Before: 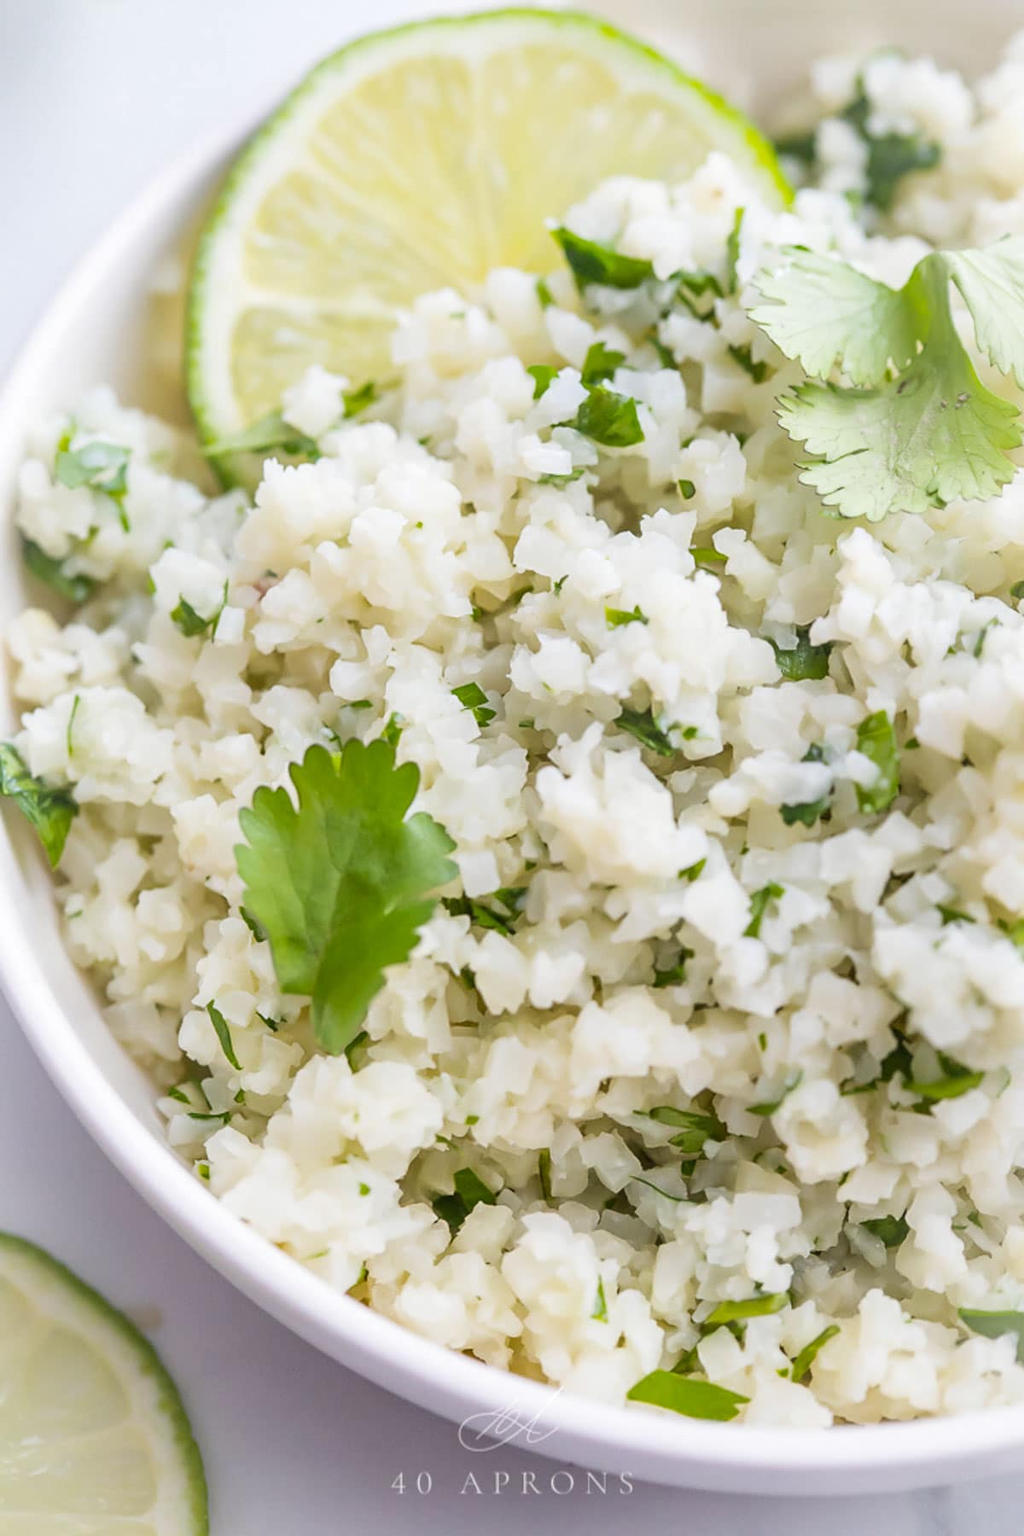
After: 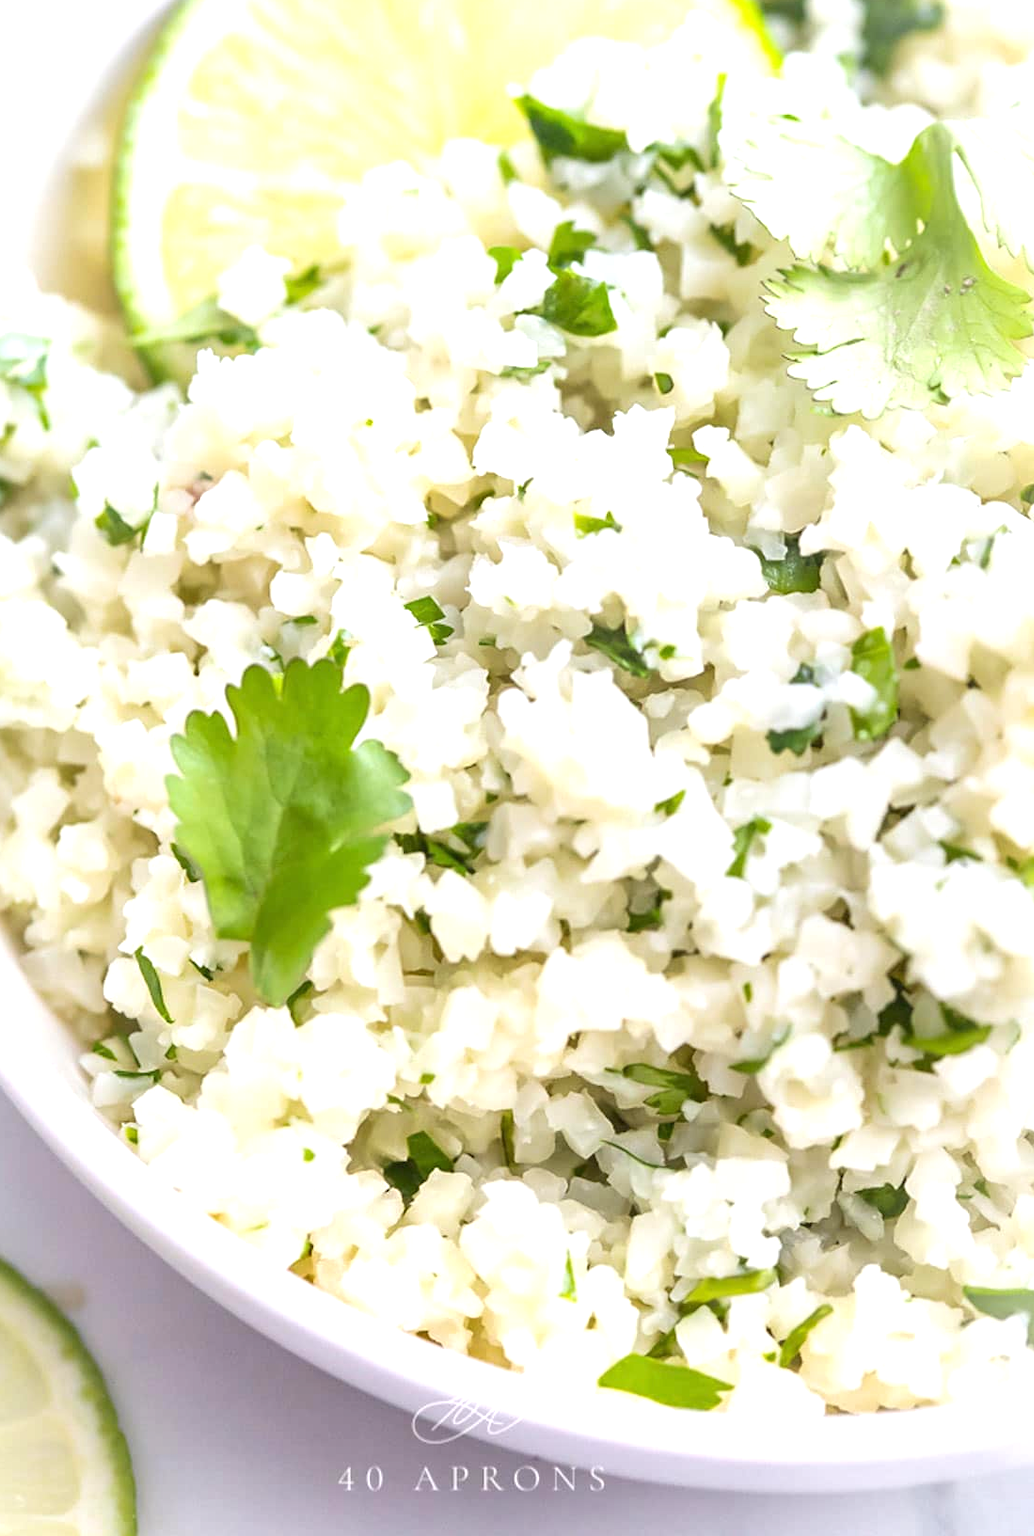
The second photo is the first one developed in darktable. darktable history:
exposure: black level correction 0, exposure 0.7 EV, compensate exposure bias true, compensate highlight preservation false
crop and rotate: left 8.262%, top 9.226%
